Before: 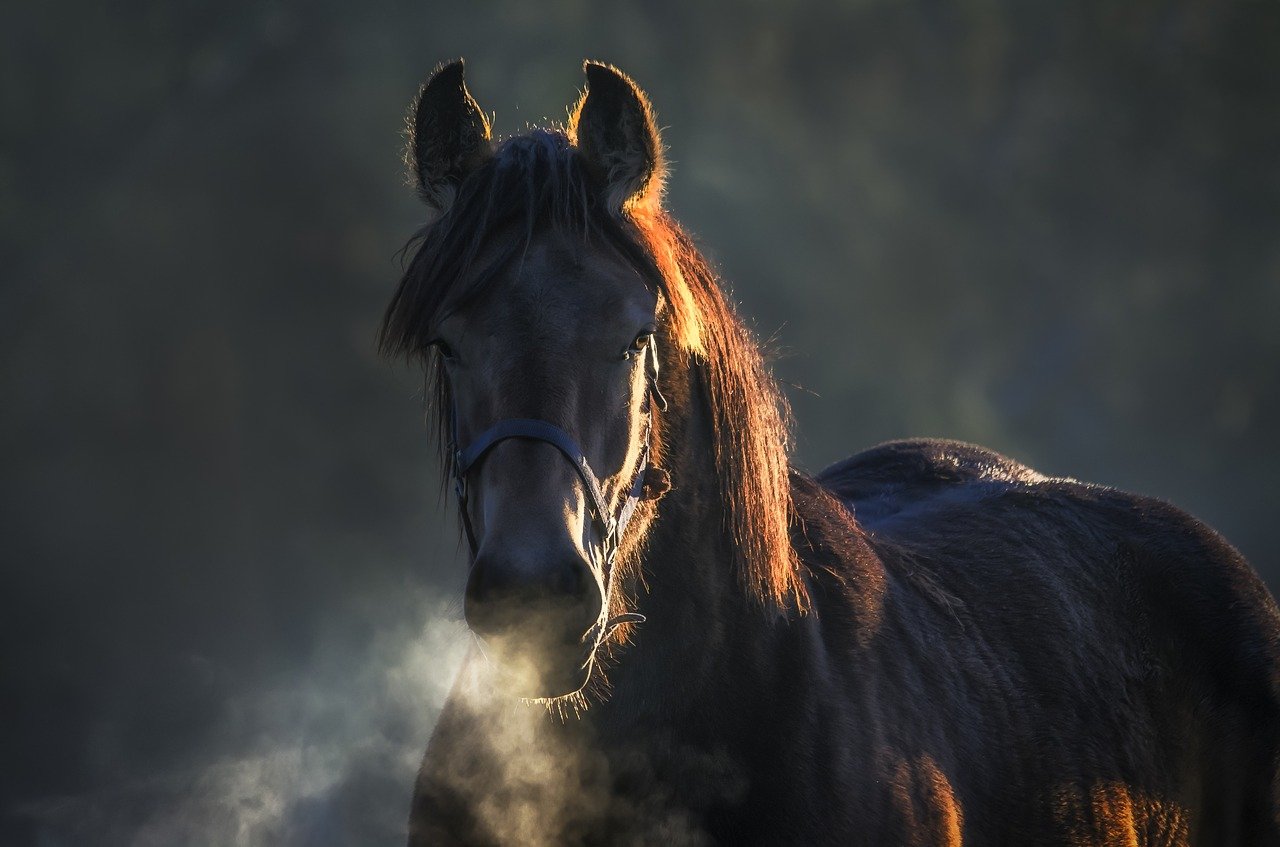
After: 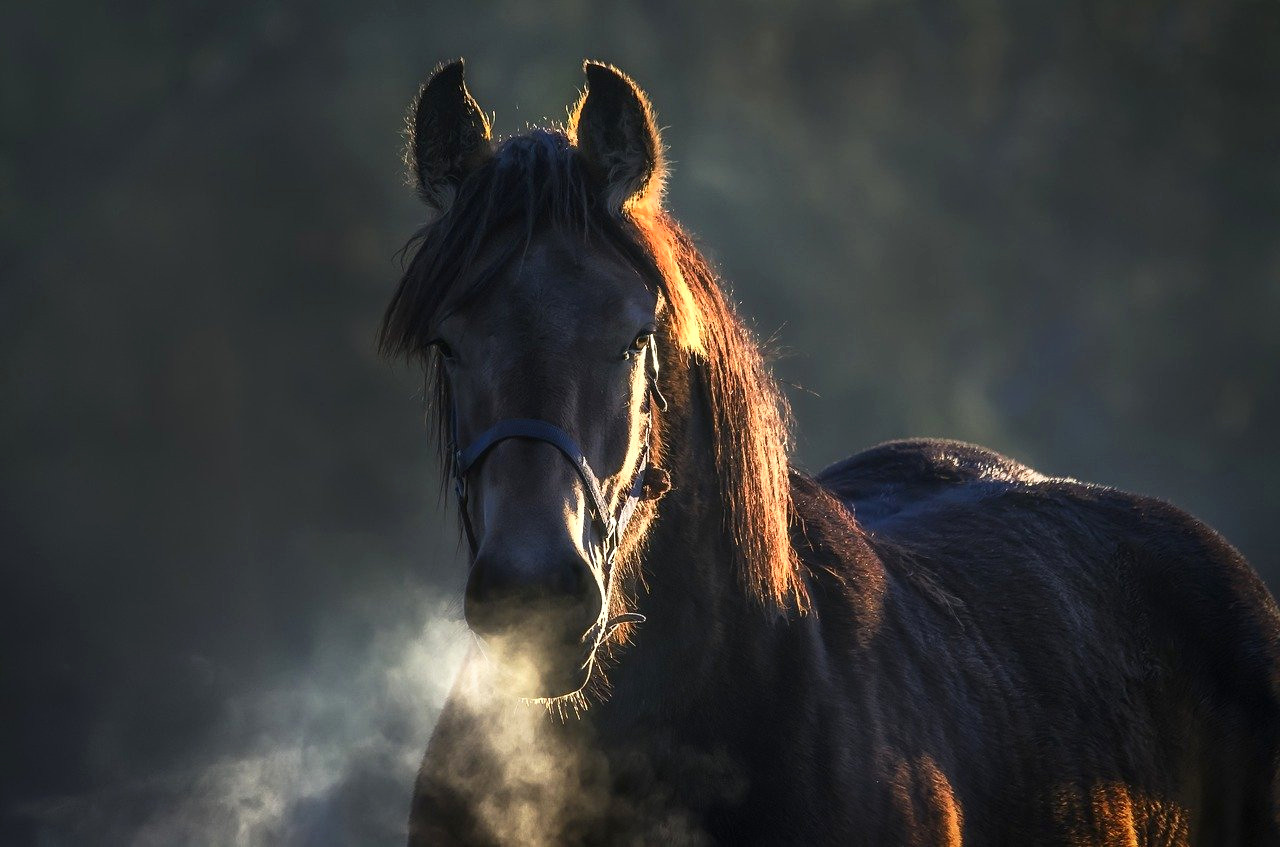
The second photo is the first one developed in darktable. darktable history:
exposure: exposure 0.3 EV, compensate highlight preservation false
contrast brightness saturation: contrast 0.14
